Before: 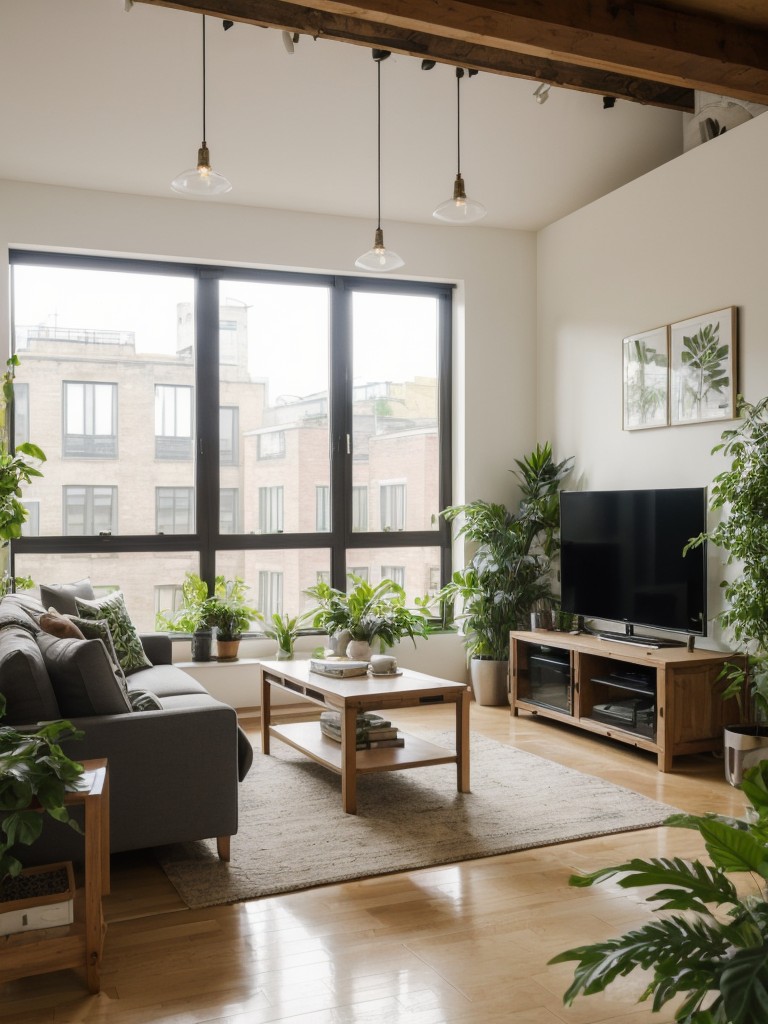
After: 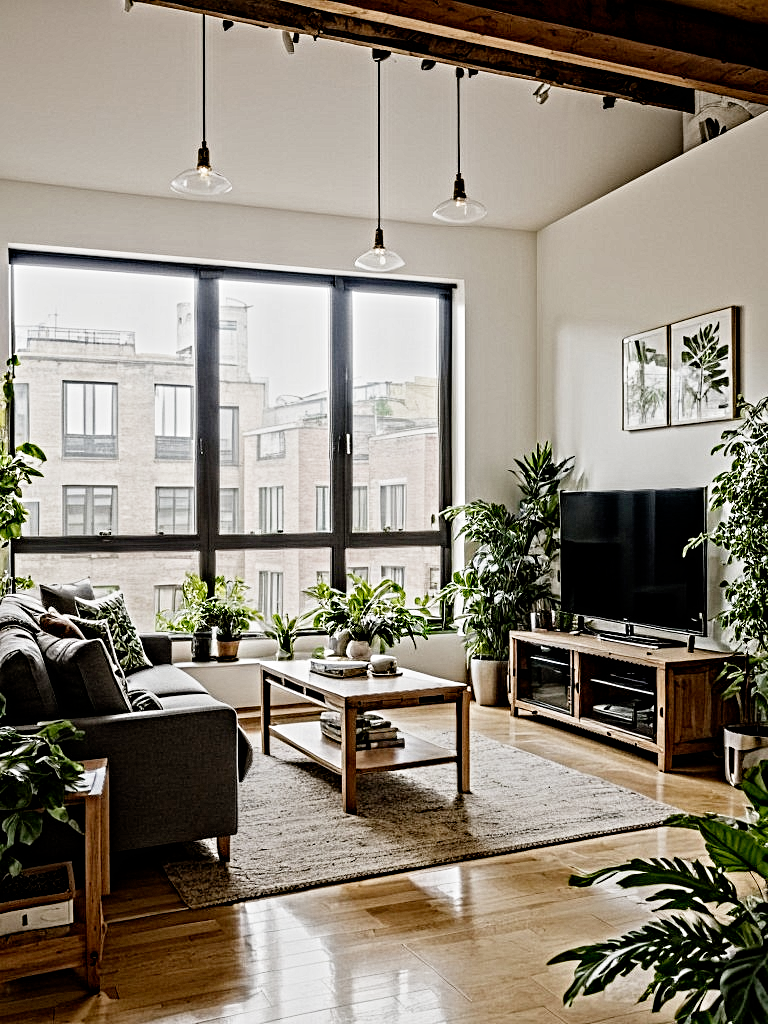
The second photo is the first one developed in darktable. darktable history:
contrast equalizer: y [[0.406, 0.494, 0.589, 0.753, 0.877, 0.999], [0.5 ×6], [0.5 ×6], [0 ×6], [0 ×6]]
filmic rgb: black relative exposure -11.76 EV, white relative exposure 5.43 EV, hardness 4.48, latitude 49.47%, contrast 1.145, add noise in highlights 0.001, preserve chrominance no, color science v4 (2020), enable highlight reconstruction true
exposure: compensate highlight preservation false
